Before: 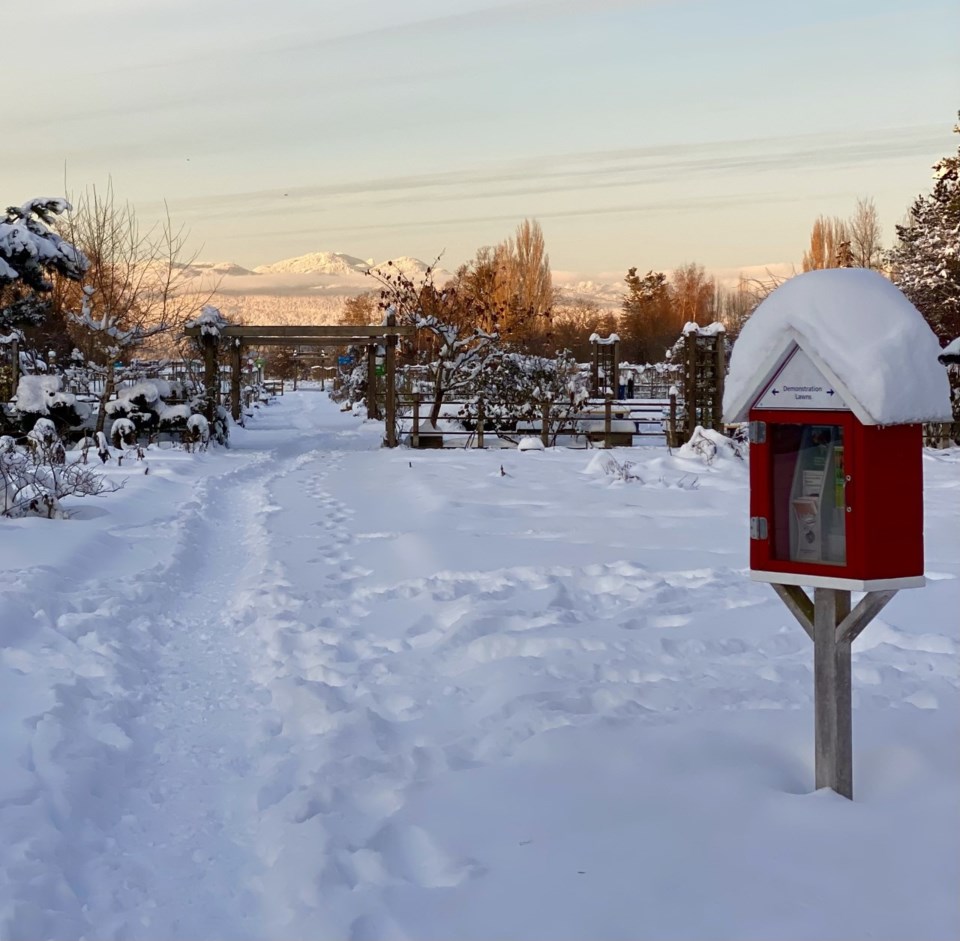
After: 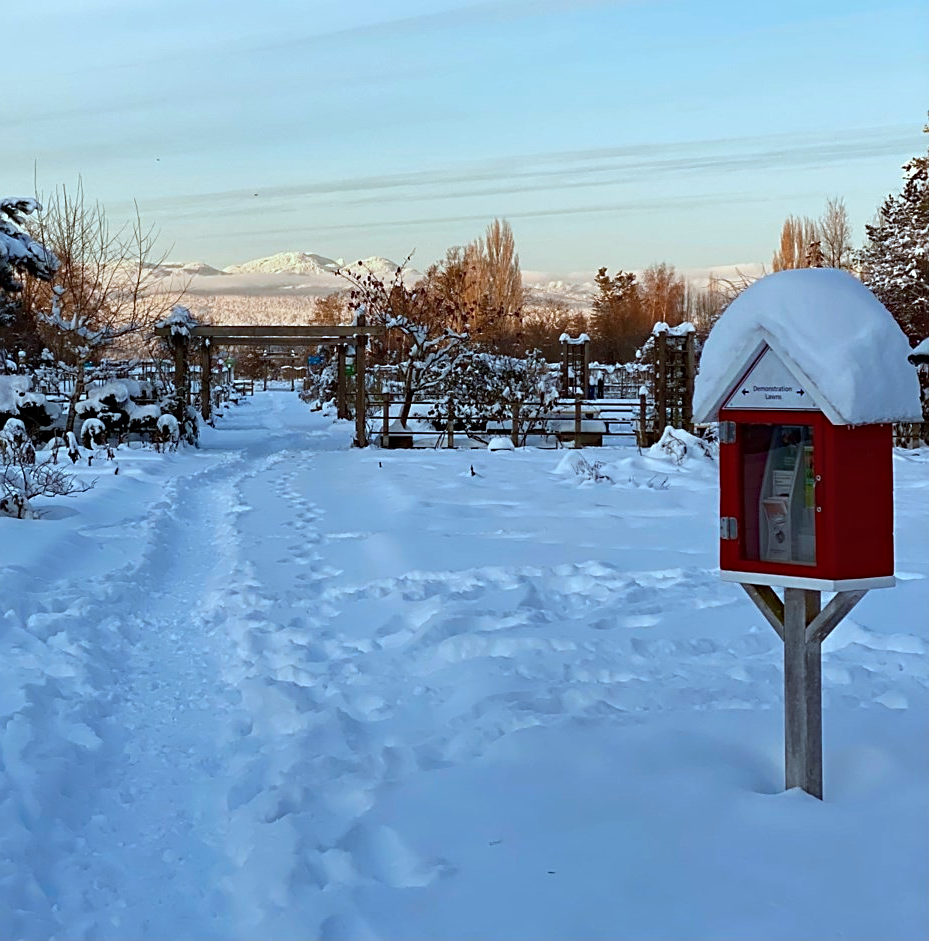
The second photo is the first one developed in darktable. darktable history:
sharpen: on, module defaults
crop and rotate: left 3.188%
color correction: highlights a* -10.58, highlights b* -19.75
haze removal: compatibility mode true, adaptive false
